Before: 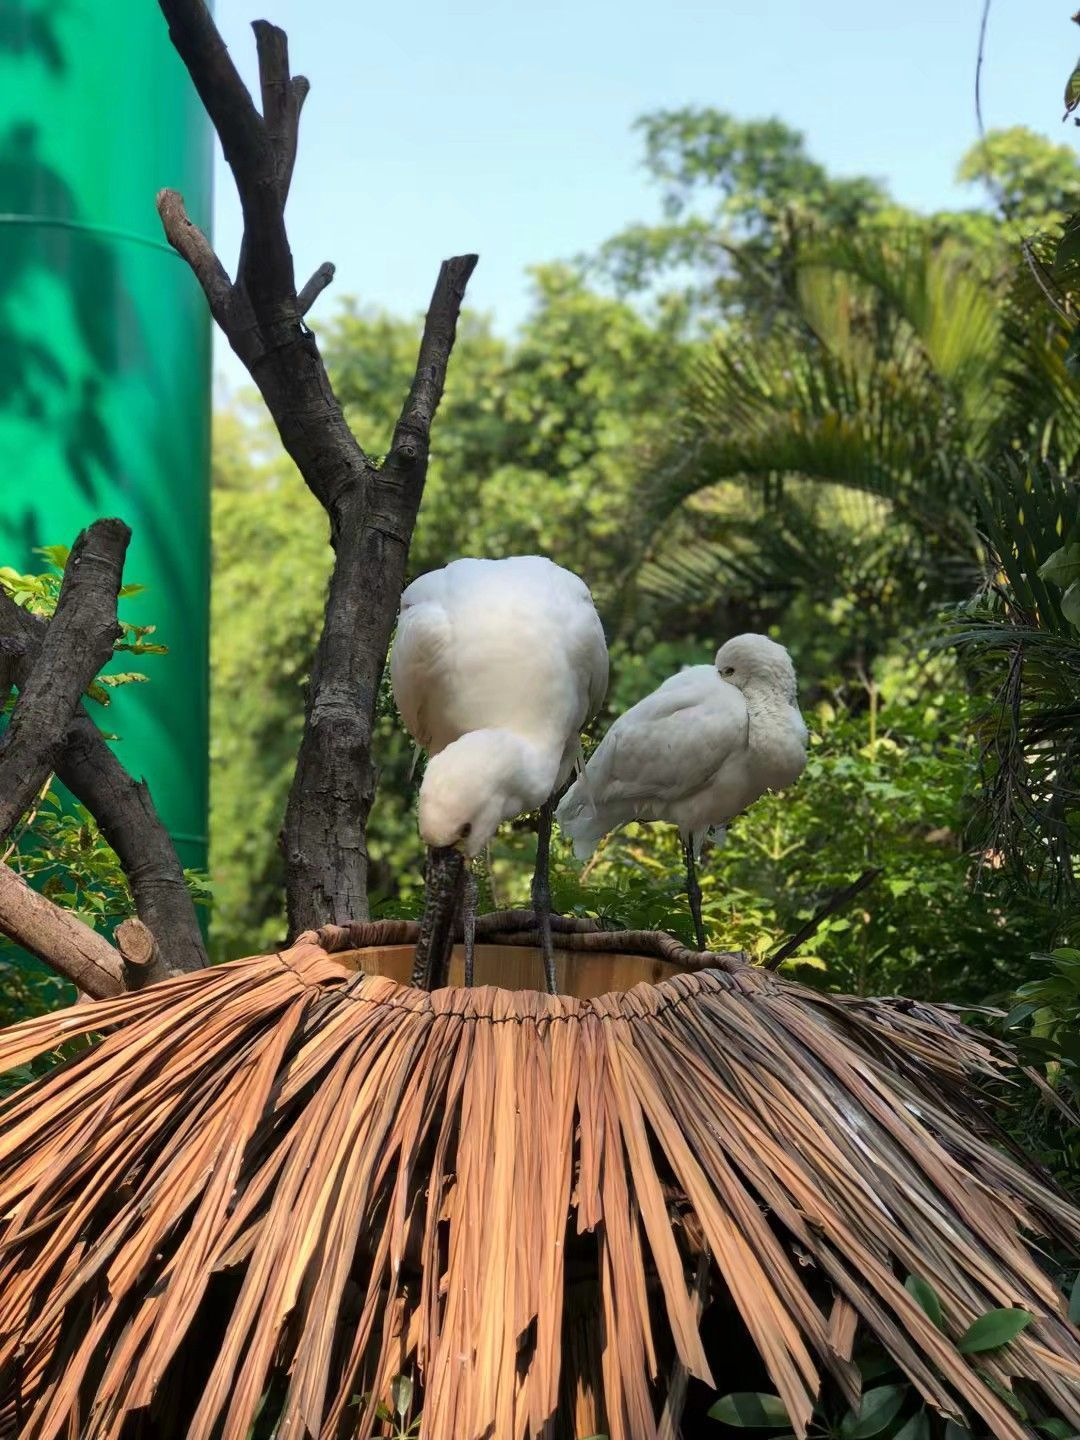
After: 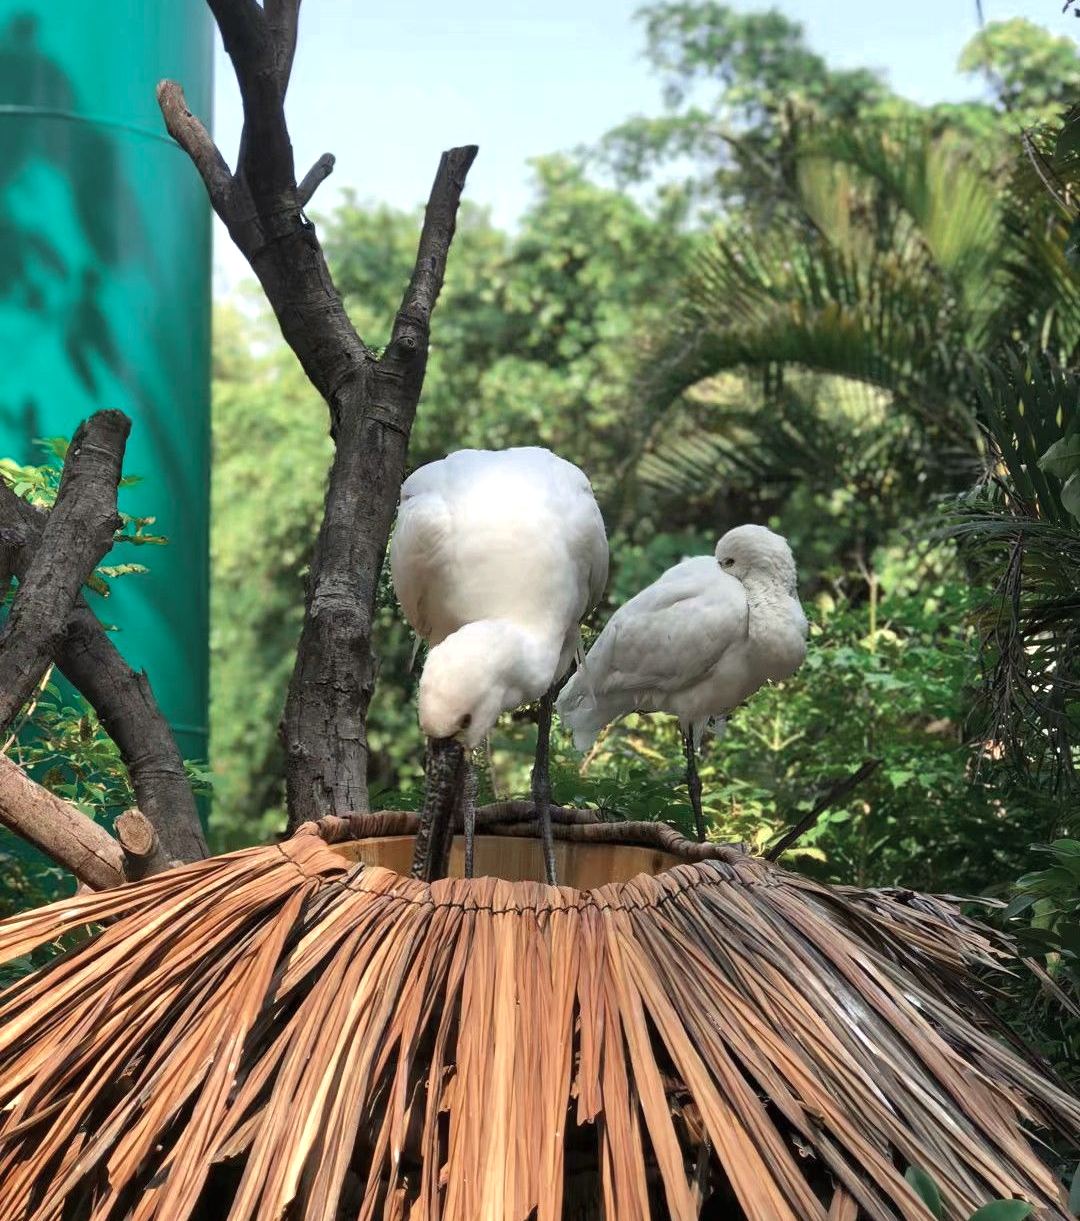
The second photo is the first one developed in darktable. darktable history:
crop: top 7.611%, bottom 7.554%
exposure: black level correction 0, exposure 0.5 EV, compensate exposure bias true, compensate highlight preservation false
color zones: curves: ch0 [(0, 0.5) (0.125, 0.4) (0.25, 0.5) (0.375, 0.4) (0.5, 0.4) (0.625, 0.35) (0.75, 0.35) (0.875, 0.5)]; ch1 [(0, 0.35) (0.125, 0.45) (0.25, 0.35) (0.375, 0.35) (0.5, 0.35) (0.625, 0.35) (0.75, 0.45) (0.875, 0.35)]; ch2 [(0, 0.6) (0.125, 0.5) (0.25, 0.5) (0.375, 0.6) (0.5, 0.6) (0.625, 0.5) (0.75, 0.5) (0.875, 0.5)]
